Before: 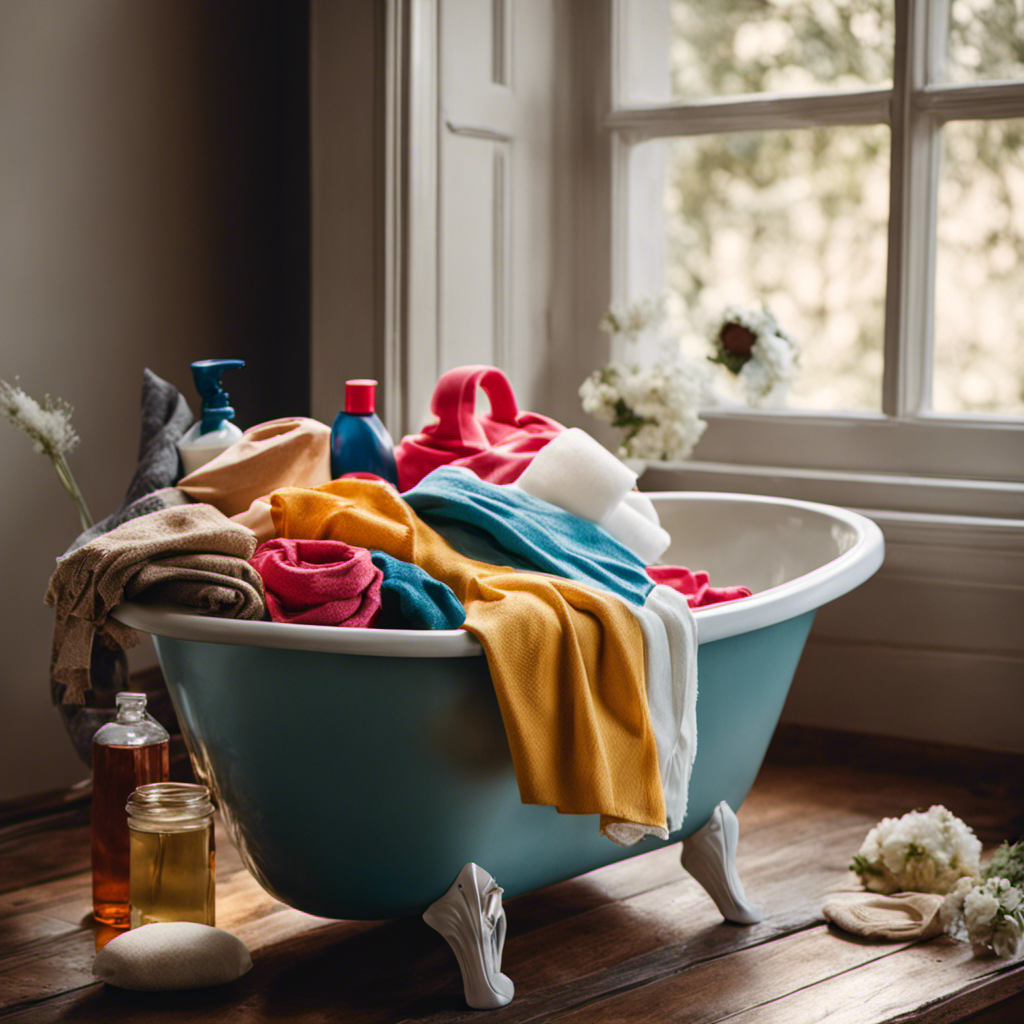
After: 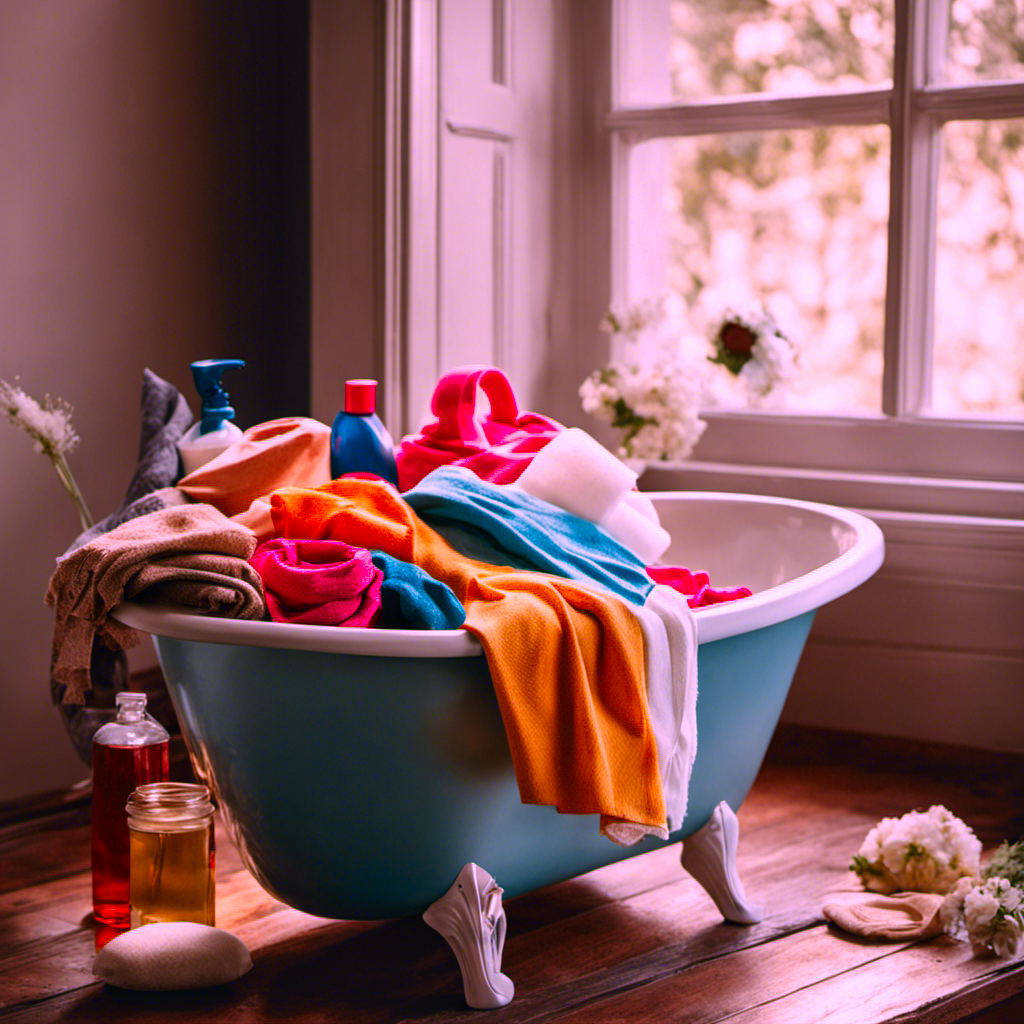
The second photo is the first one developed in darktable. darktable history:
color correction: highlights a* 18.93, highlights b* -12.05, saturation 1.63
local contrast: mode bilateral grid, contrast 21, coarseness 50, detail 120%, midtone range 0.2
